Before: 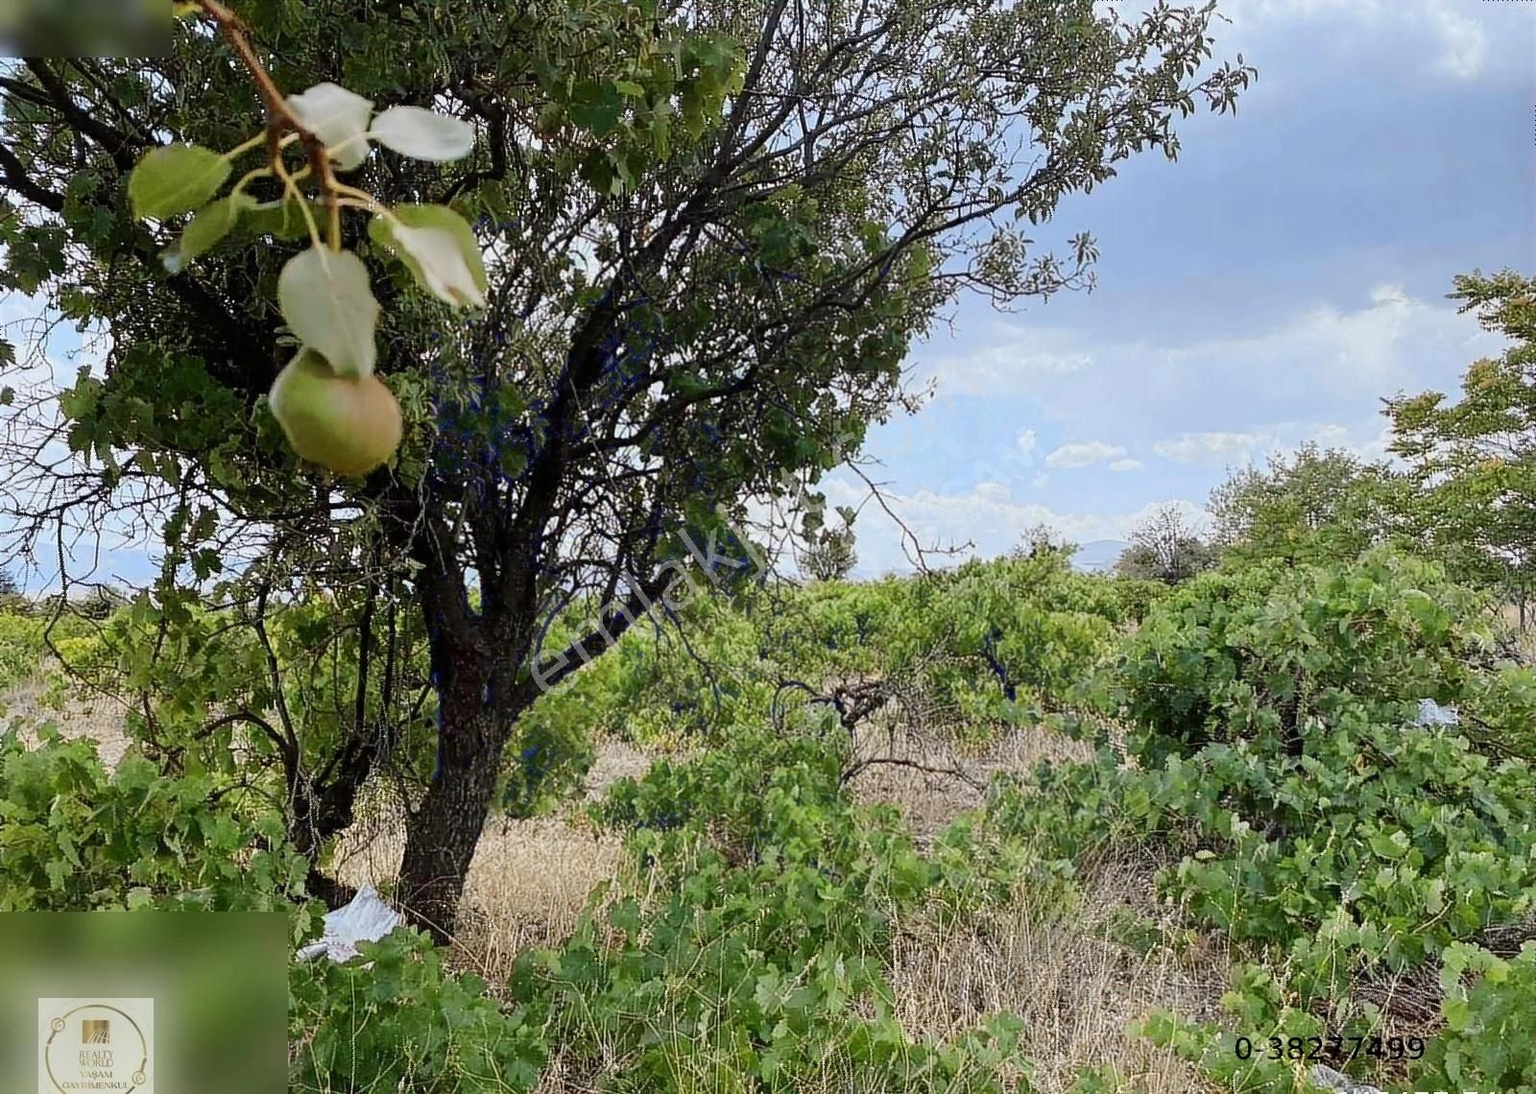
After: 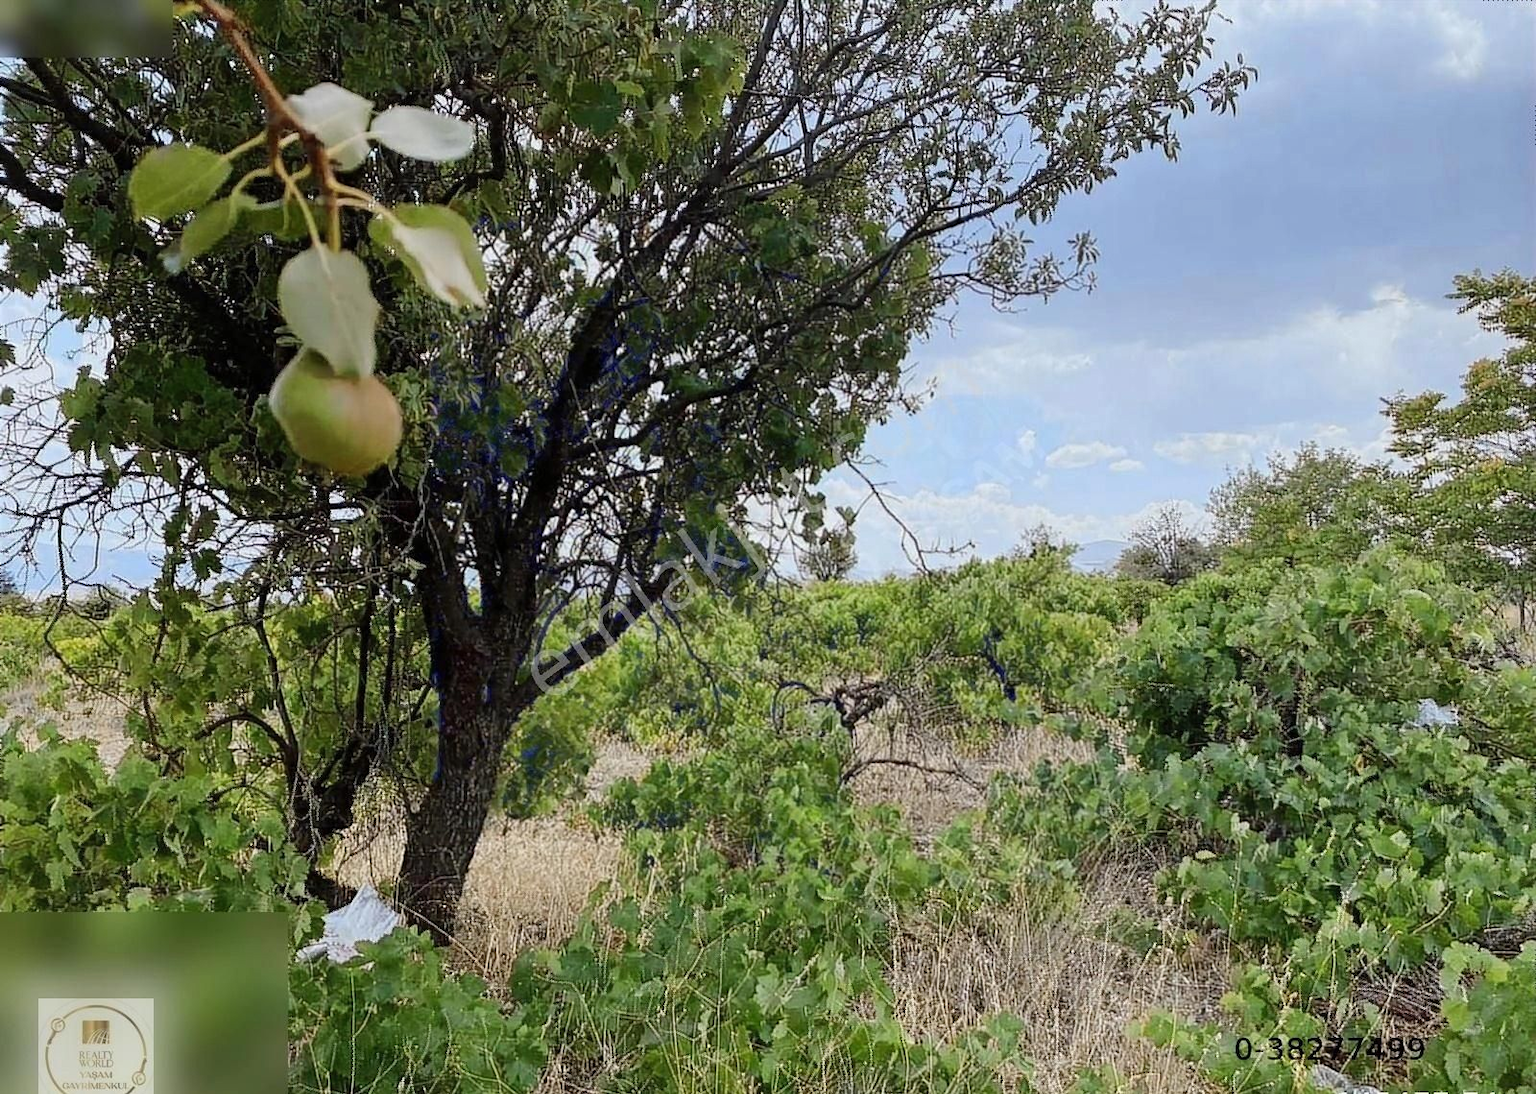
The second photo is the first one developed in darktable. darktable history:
shadows and highlights: shadows 25.35, highlights -23.82
